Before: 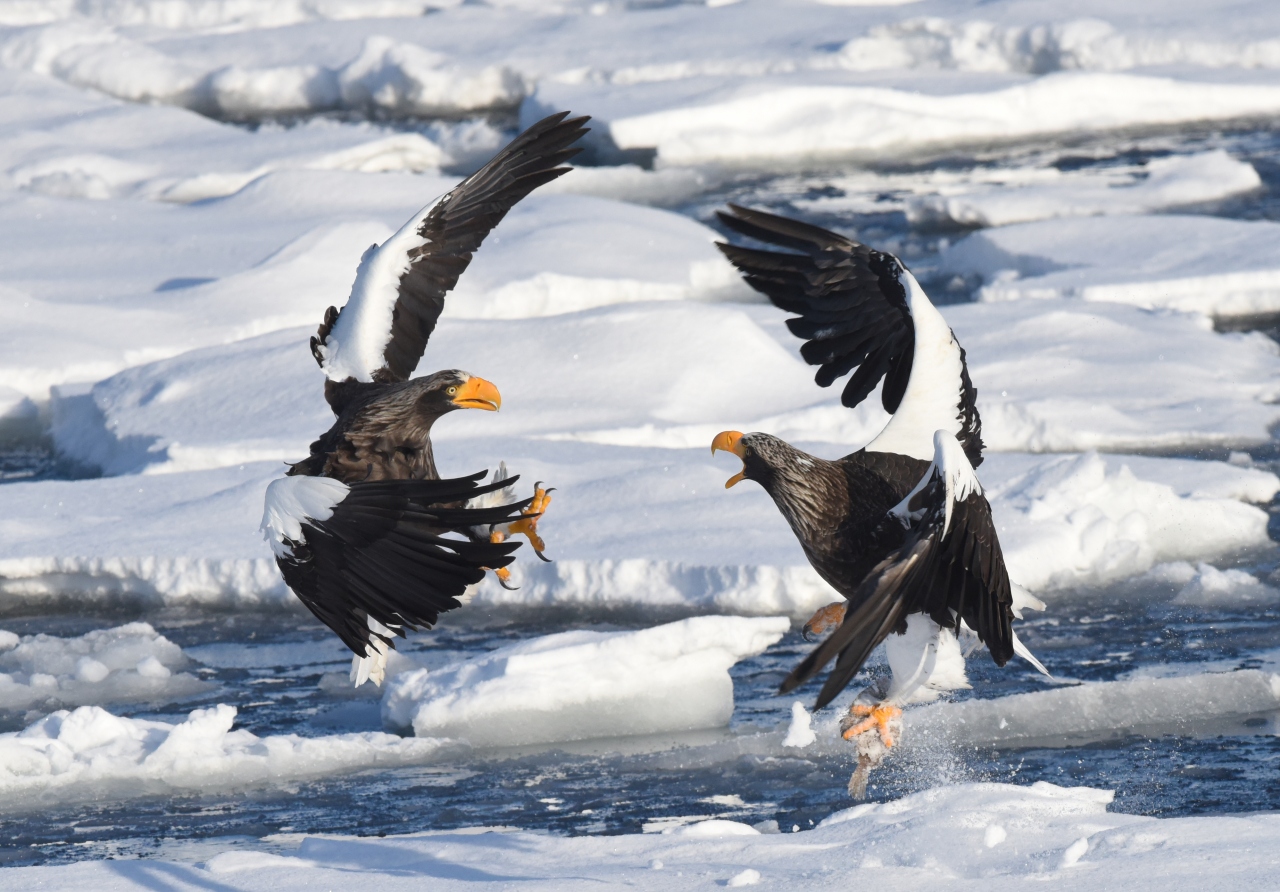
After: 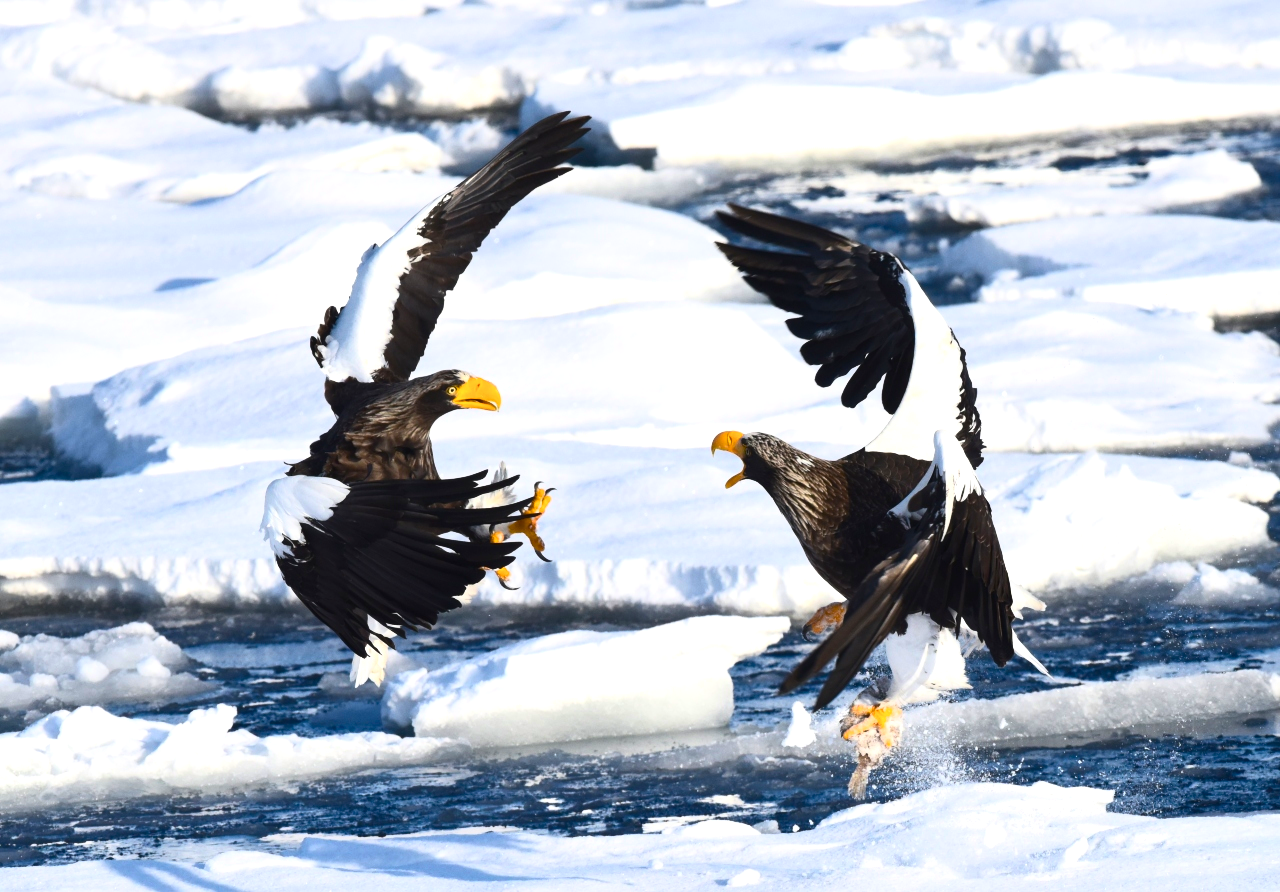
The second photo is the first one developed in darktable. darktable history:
color balance rgb: linear chroma grading › shadows -39.723%, linear chroma grading › highlights 40.274%, linear chroma grading › global chroma 44.396%, linear chroma grading › mid-tones -29.91%, perceptual saturation grading › global saturation 25.203%, perceptual saturation grading › highlights -50.026%, perceptual saturation grading › shadows 30.273%, perceptual brilliance grading › highlights 14.11%, perceptual brilliance grading › shadows -18.532%, global vibrance 3.643%
contrast brightness saturation: contrast 0.236, brightness 0.085
